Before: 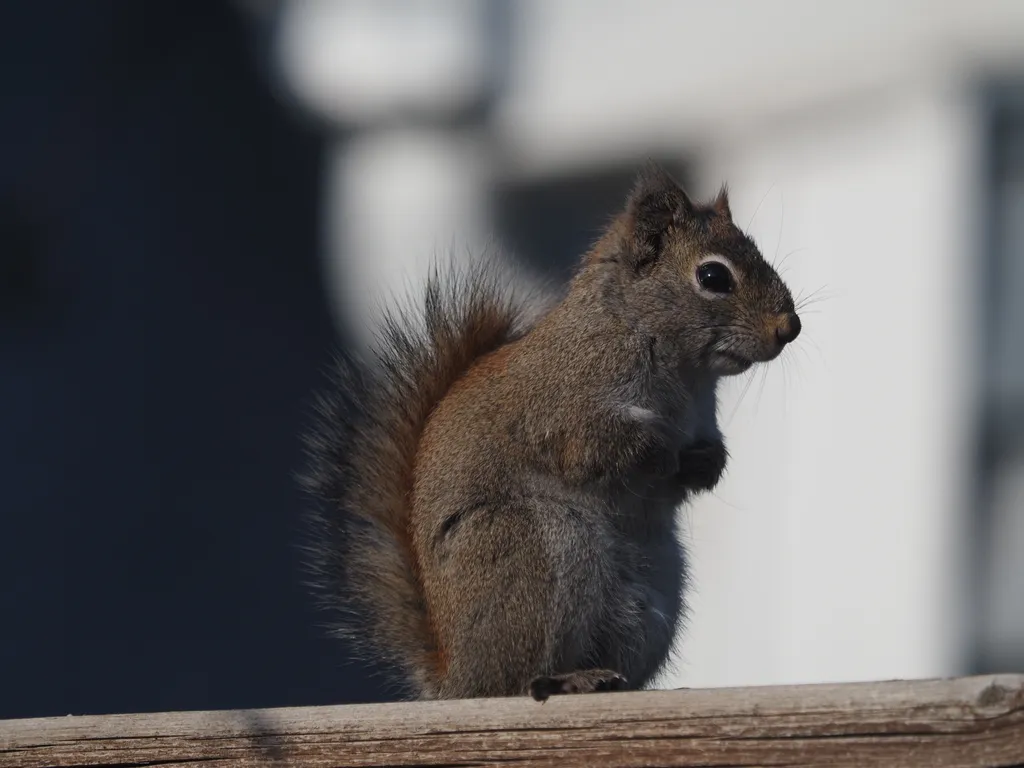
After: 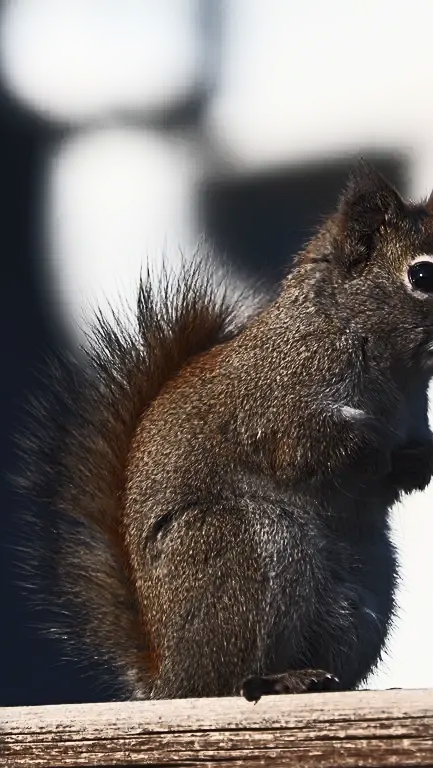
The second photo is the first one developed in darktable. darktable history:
contrast brightness saturation: contrast 0.623, brightness 0.347, saturation 0.148
crop: left 28.214%, right 29.435%
sharpen: on, module defaults
